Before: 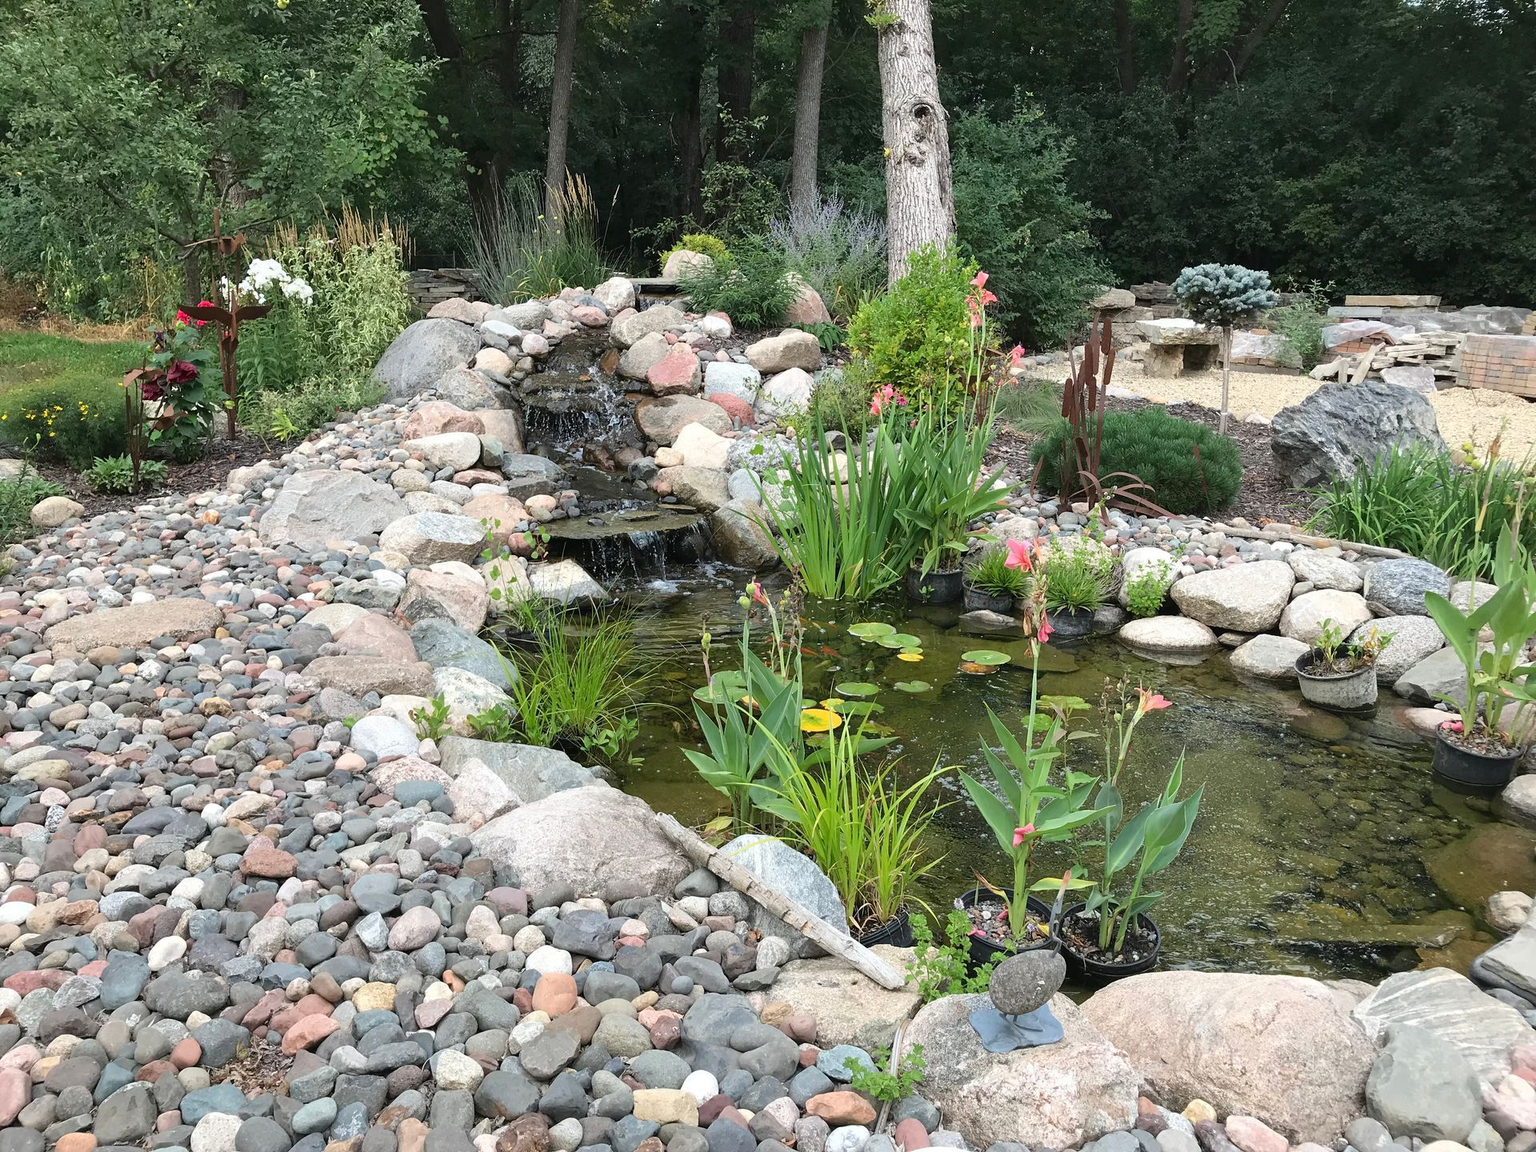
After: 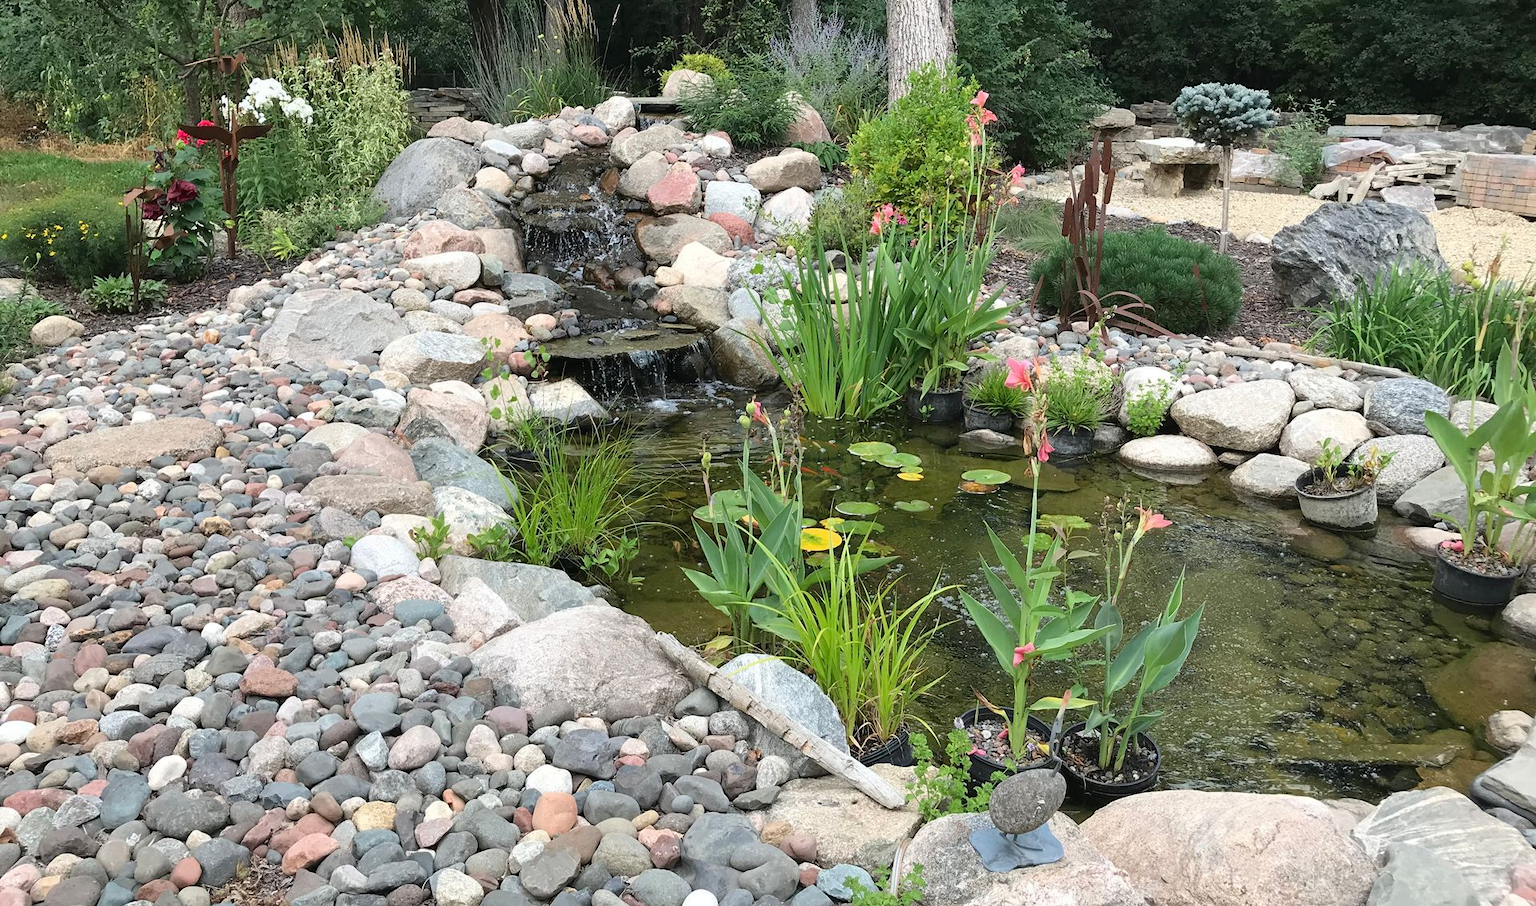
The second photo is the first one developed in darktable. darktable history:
crop and rotate: top 15.713%, bottom 5.543%
